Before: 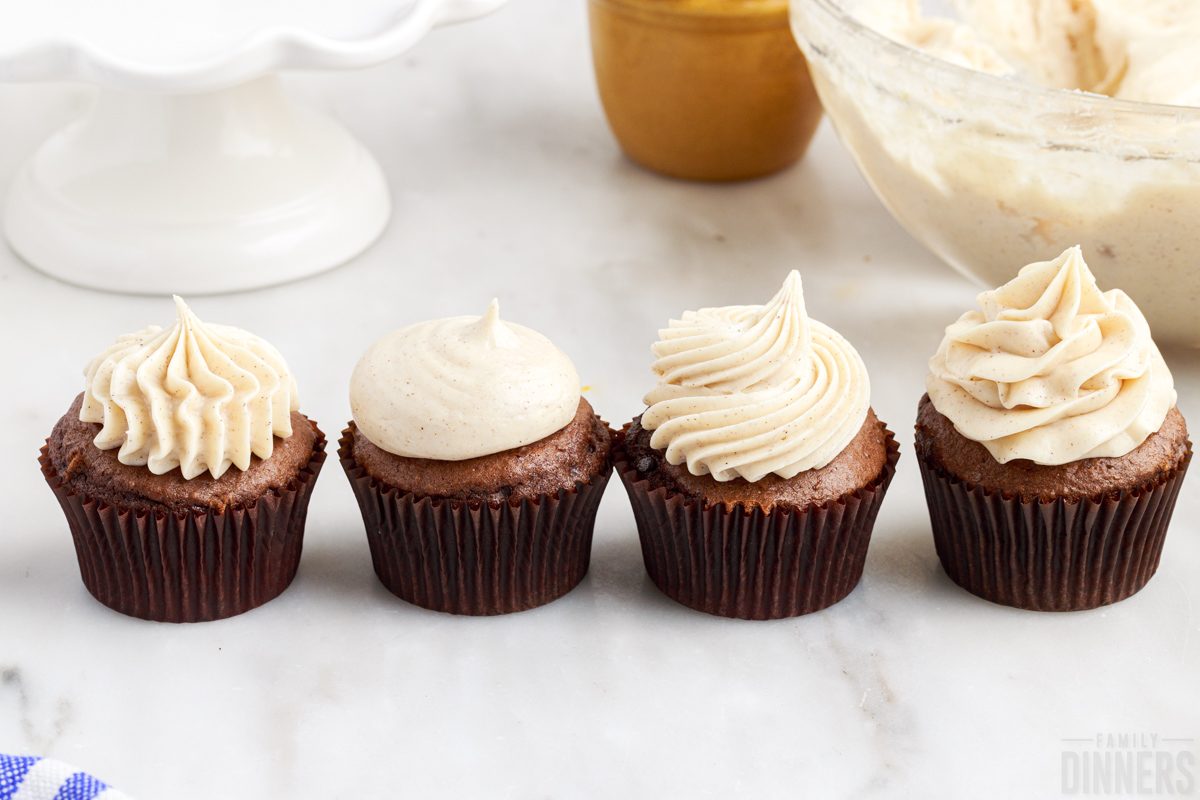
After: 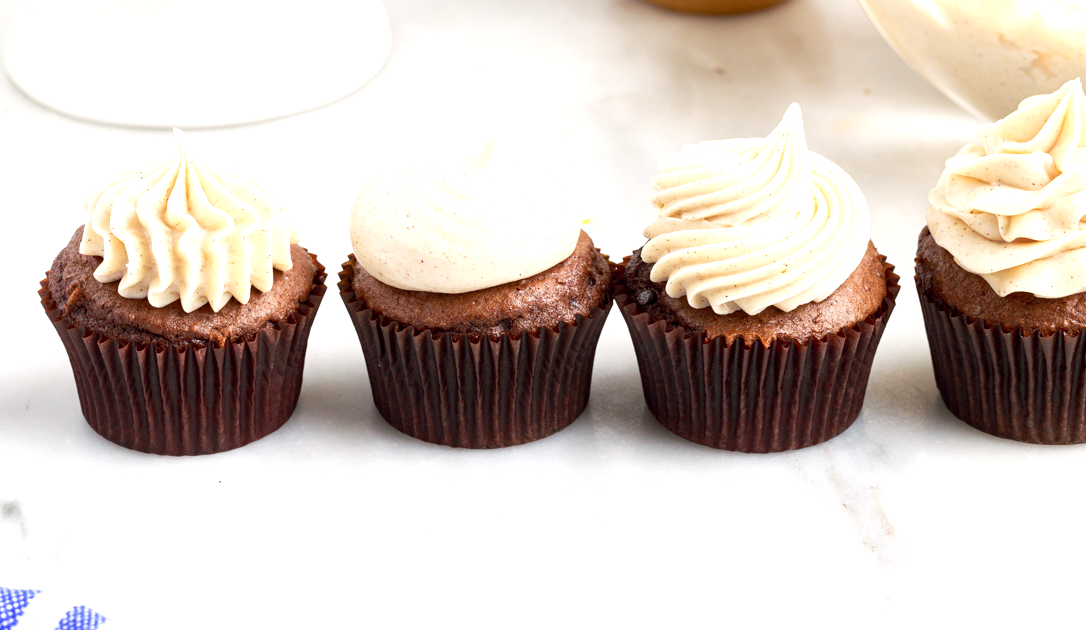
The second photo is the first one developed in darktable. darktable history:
crop: top 20.916%, right 9.437%, bottom 0.316%
exposure: black level correction 0.001, exposure 0.5 EV, compensate exposure bias true, compensate highlight preservation false
